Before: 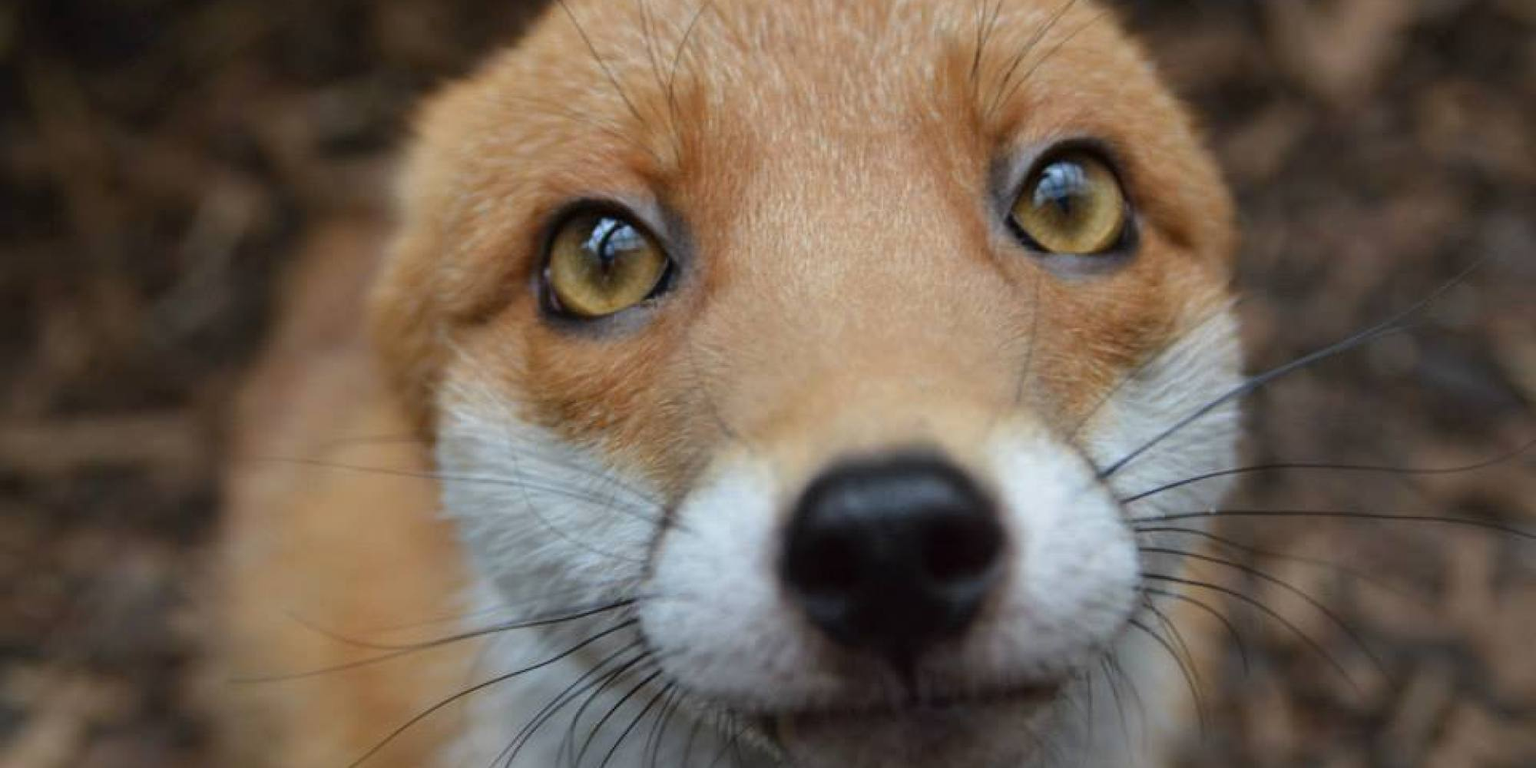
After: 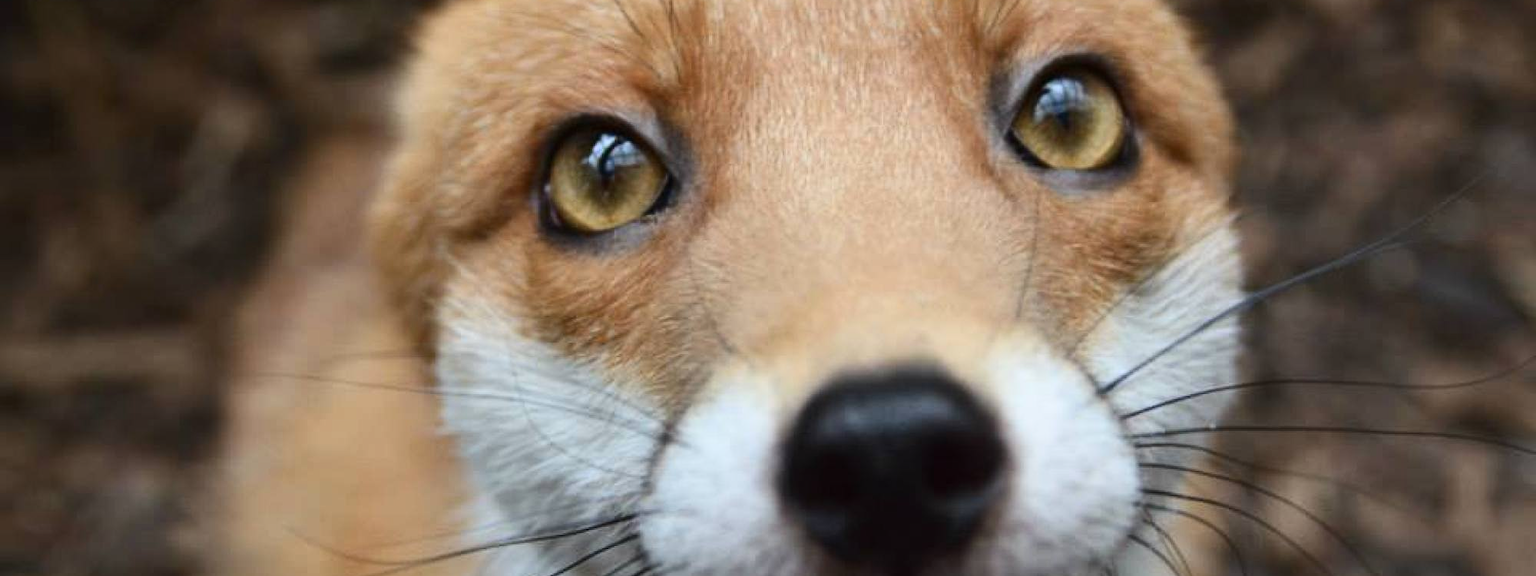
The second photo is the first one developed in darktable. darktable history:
tone equalizer: on, module defaults
crop: top 11.021%, bottom 13.92%
contrast brightness saturation: contrast 0.237, brightness 0.093
